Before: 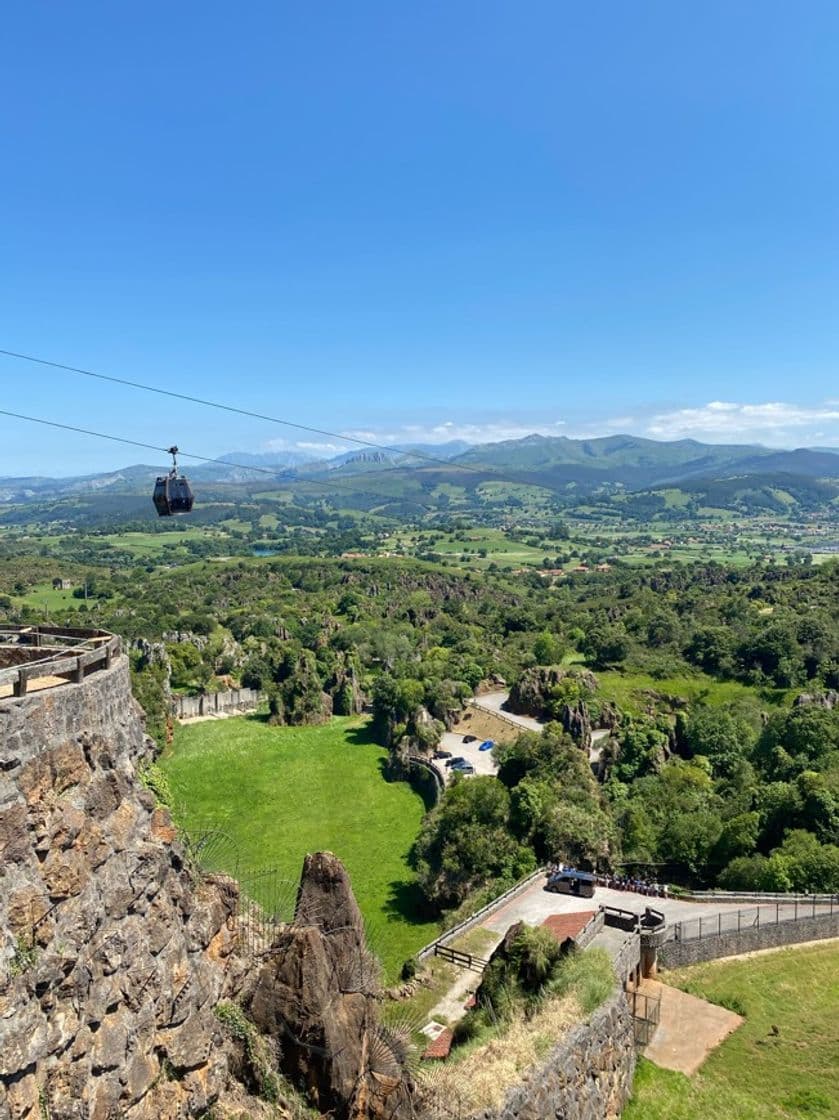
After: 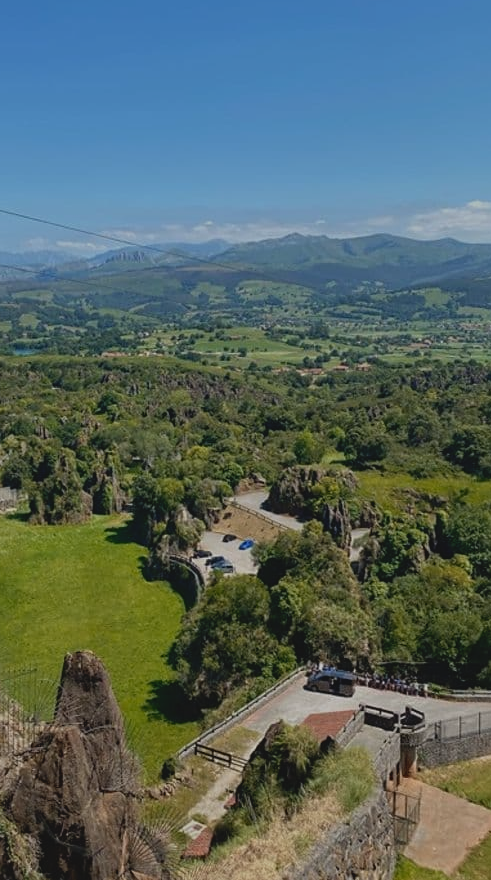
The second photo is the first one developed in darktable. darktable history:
crop and rotate: left 28.616%, top 17.963%, right 12.76%, bottom 3.457%
exposure: black level correction 0, exposure -0.855 EV, compensate exposure bias true, compensate highlight preservation false
color zones: curves: ch1 [(0, 0.455) (0.063, 0.455) (0.286, 0.495) (0.429, 0.5) (0.571, 0.5) (0.714, 0.5) (0.857, 0.5) (1, 0.455)]; ch2 [(0, 0.532) (0.063, 0.521) (0.233, 0.447) (0.429, 0.489) (0.571, 0.5) (0.714, 0.5) (0.857, 0.5) (1, 0.532)]
sharpen: amount 0.205
contrast brightness saturation: contrast -0.127
